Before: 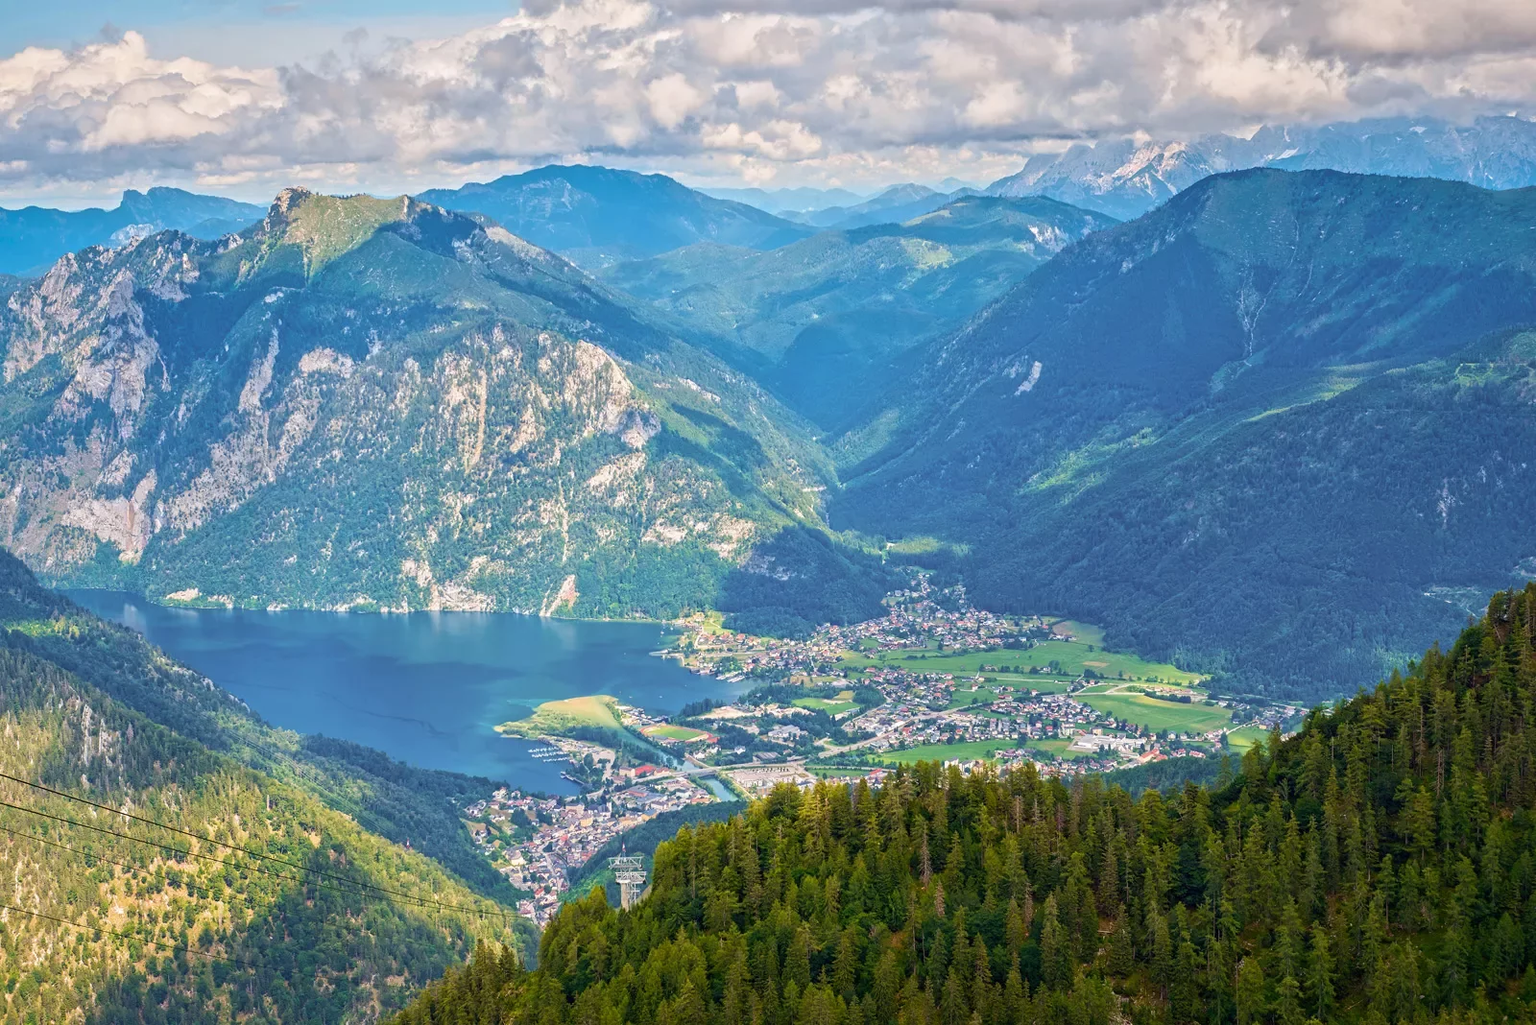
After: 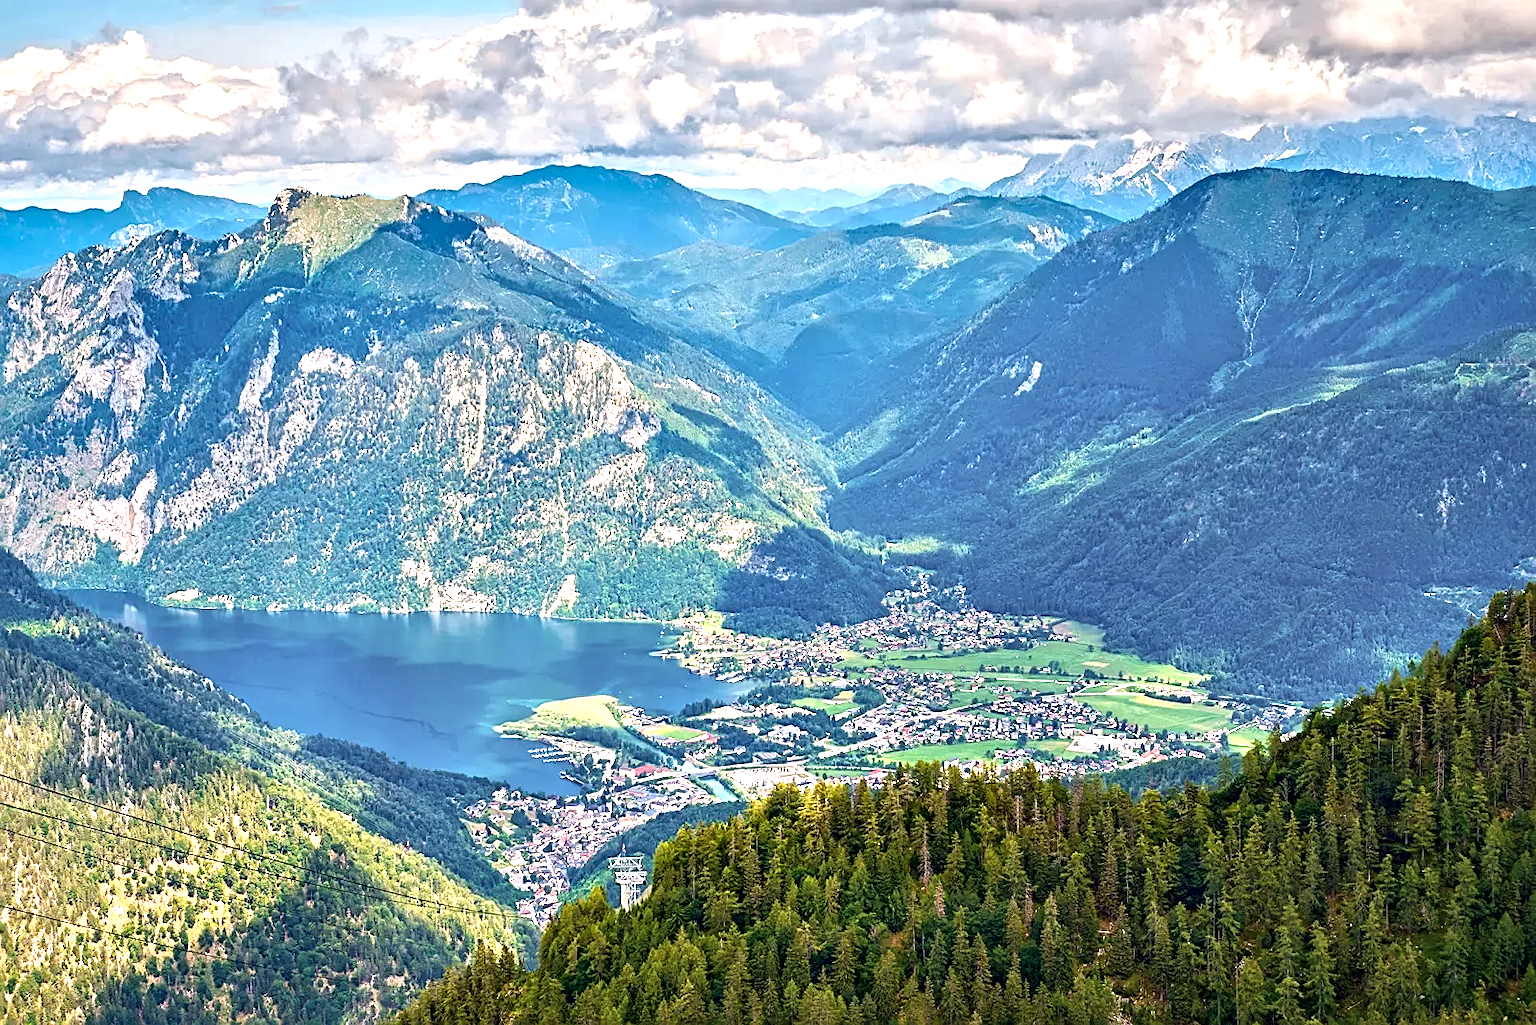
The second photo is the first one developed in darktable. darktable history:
contrast equalizer: octaves 7, y [[0.6 ×6], [0.55 ×6], [0 ×6], [0 ×6], [0 ×6]]
sharpen: amount 0.56
exposure: black level correction -0.002, exposure 0.545 EV, compensate highlight preservation false
contrast brightness saturation: saturation -0.086
